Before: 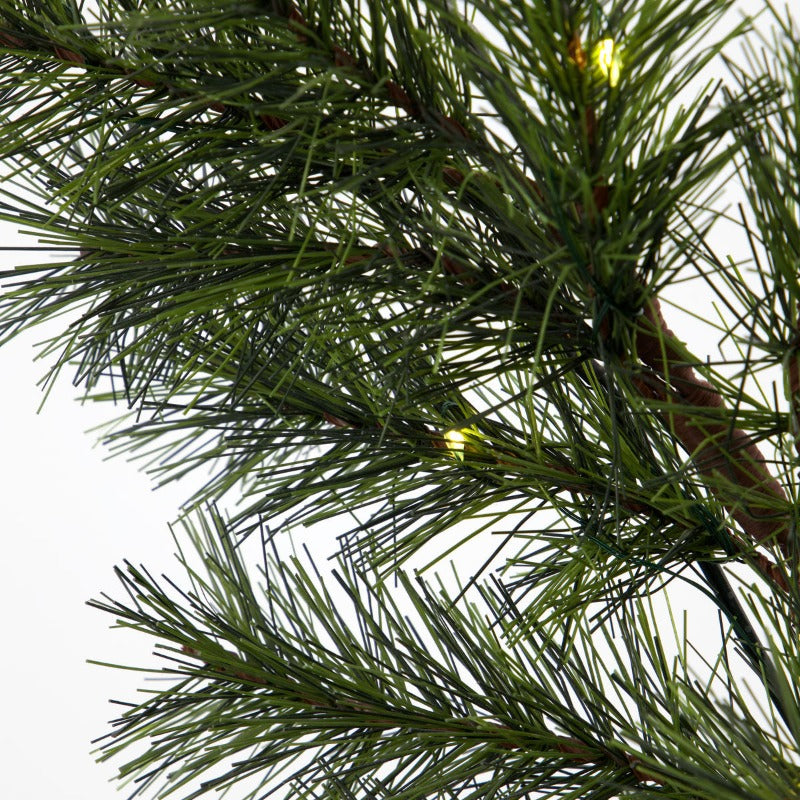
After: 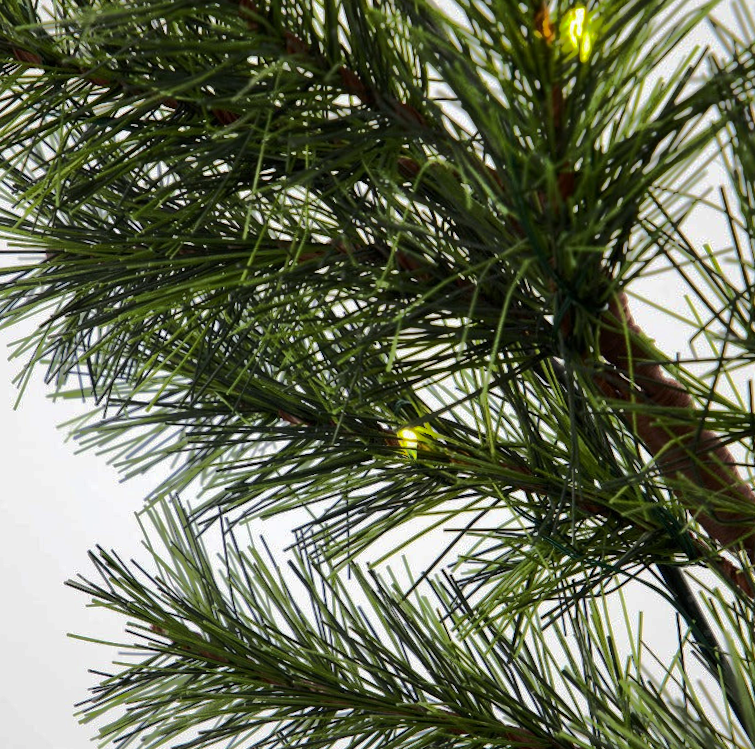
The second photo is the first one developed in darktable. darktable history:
shadows and highlights: shadows -19.91, highlights -73.15
rgb curve: curves: ch0 [(0, 0) (0.284, 0.292) (0.505, 0.644) (1, 1)]; ch1 [(0, 0) (0.284, 0.292) (0.505, 0.644) (1, 1)]; ch2 [(0, 0) (0.284, 0.292) (0.505, 0.644) (1, 1)], compensate middle gray true
rotate and perspective: rotation 0.062°, lens shift (vertical) 0.115, lens shift (horizontal) -0.133, crop left 0.047, crop right 0.94, crop top 0.061, crop bottom 0.94
rgb levels: preserve colors max RGB
